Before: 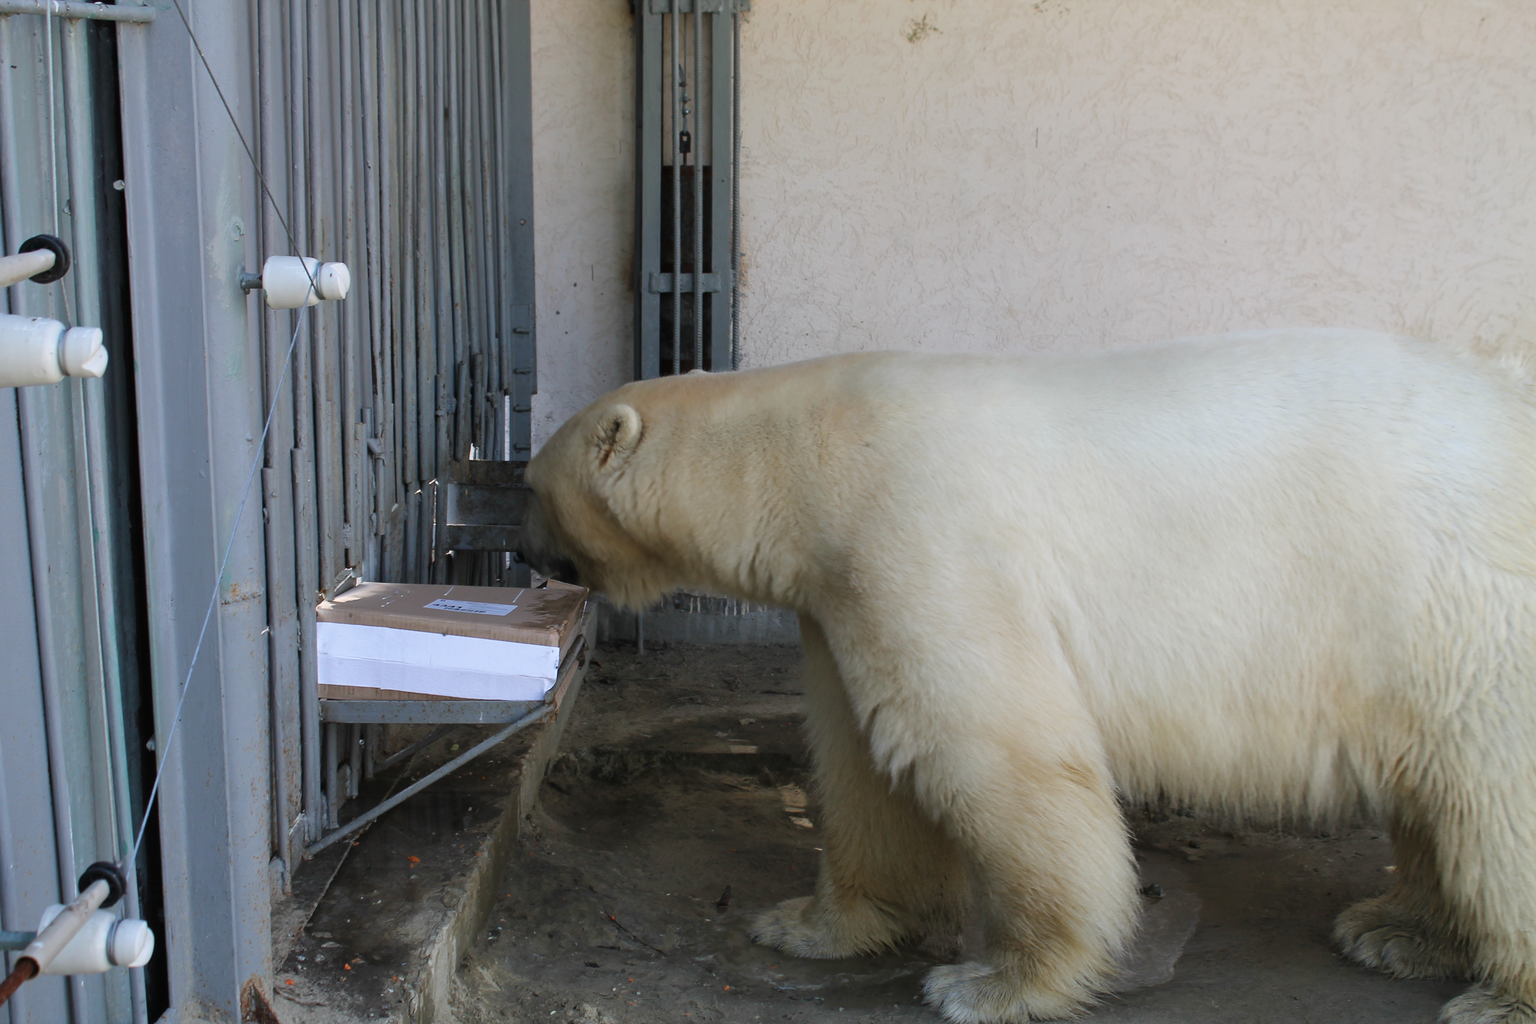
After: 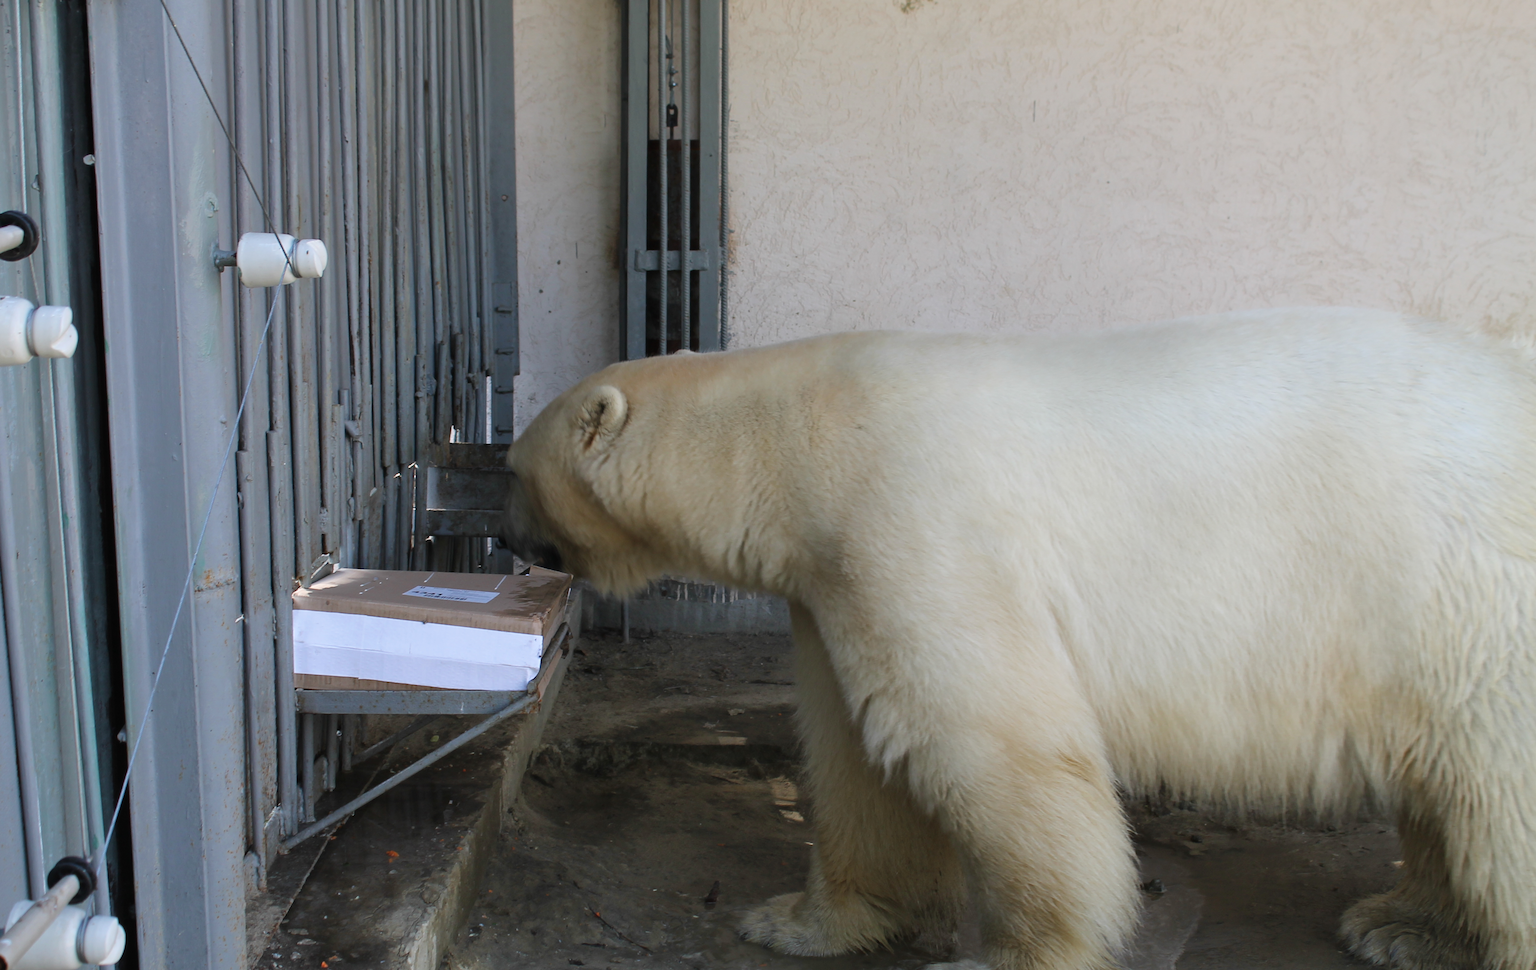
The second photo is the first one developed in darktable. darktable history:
crop: left 2.151%, top 2.972%, right 0.721%, bottom 4.931%
